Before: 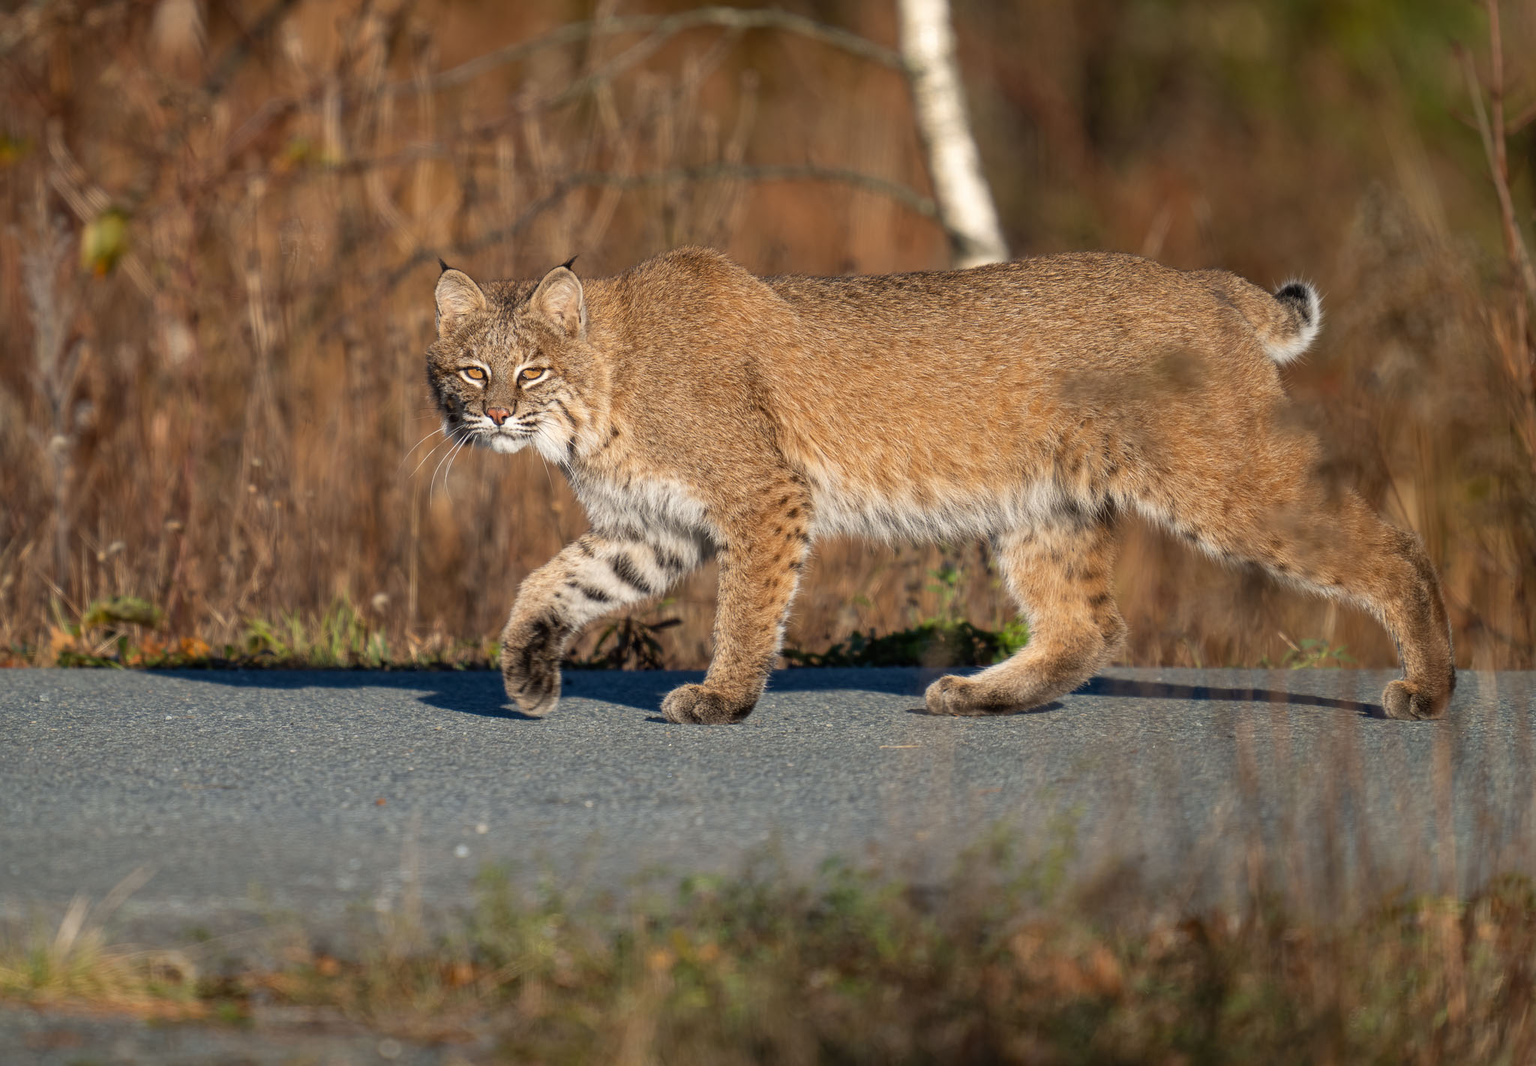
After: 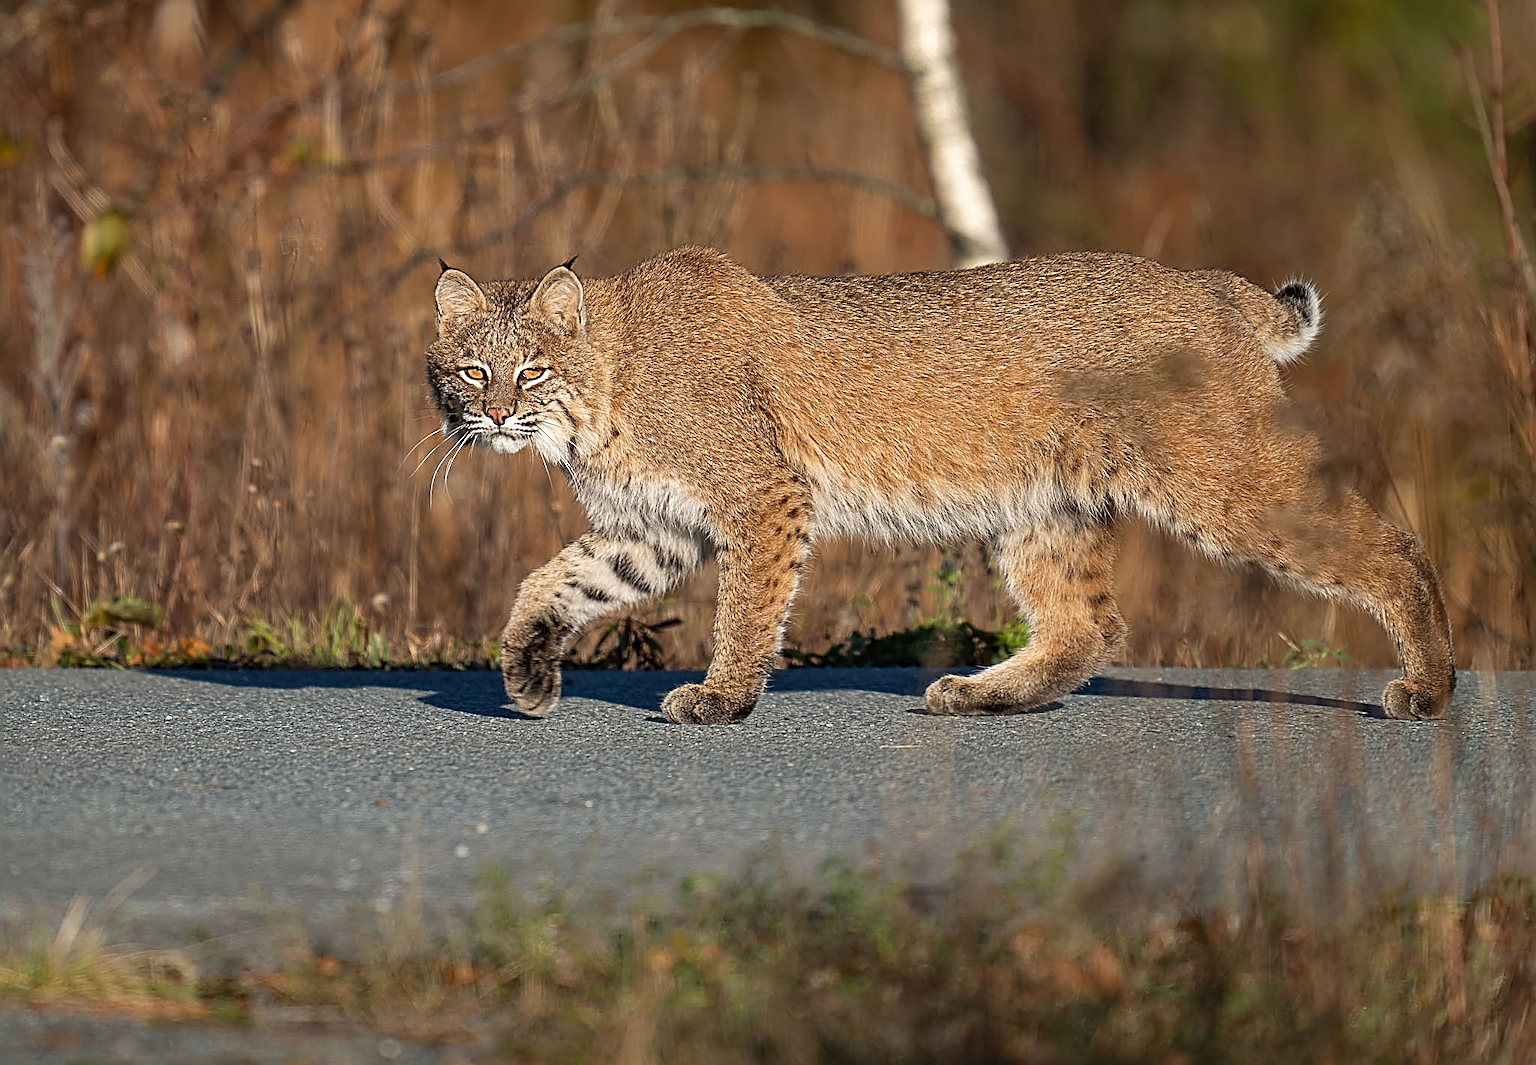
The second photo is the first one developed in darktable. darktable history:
sharpen: amount 1.852
